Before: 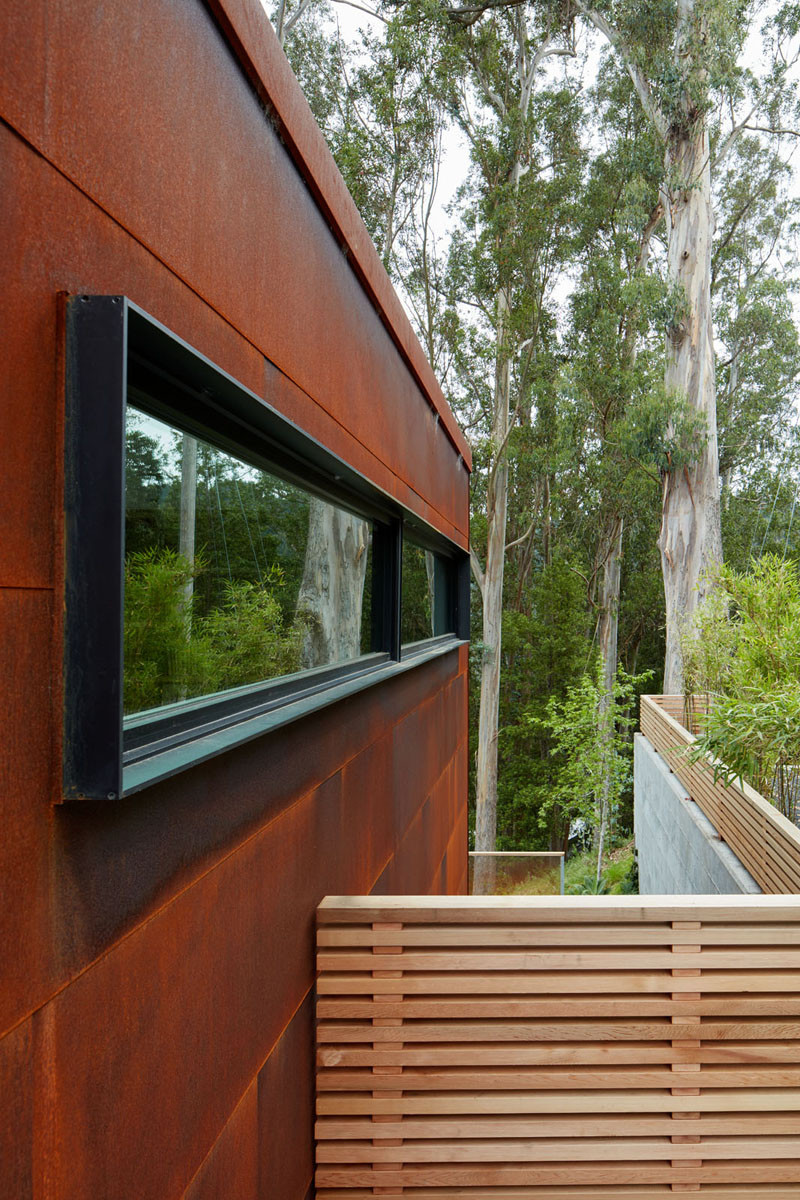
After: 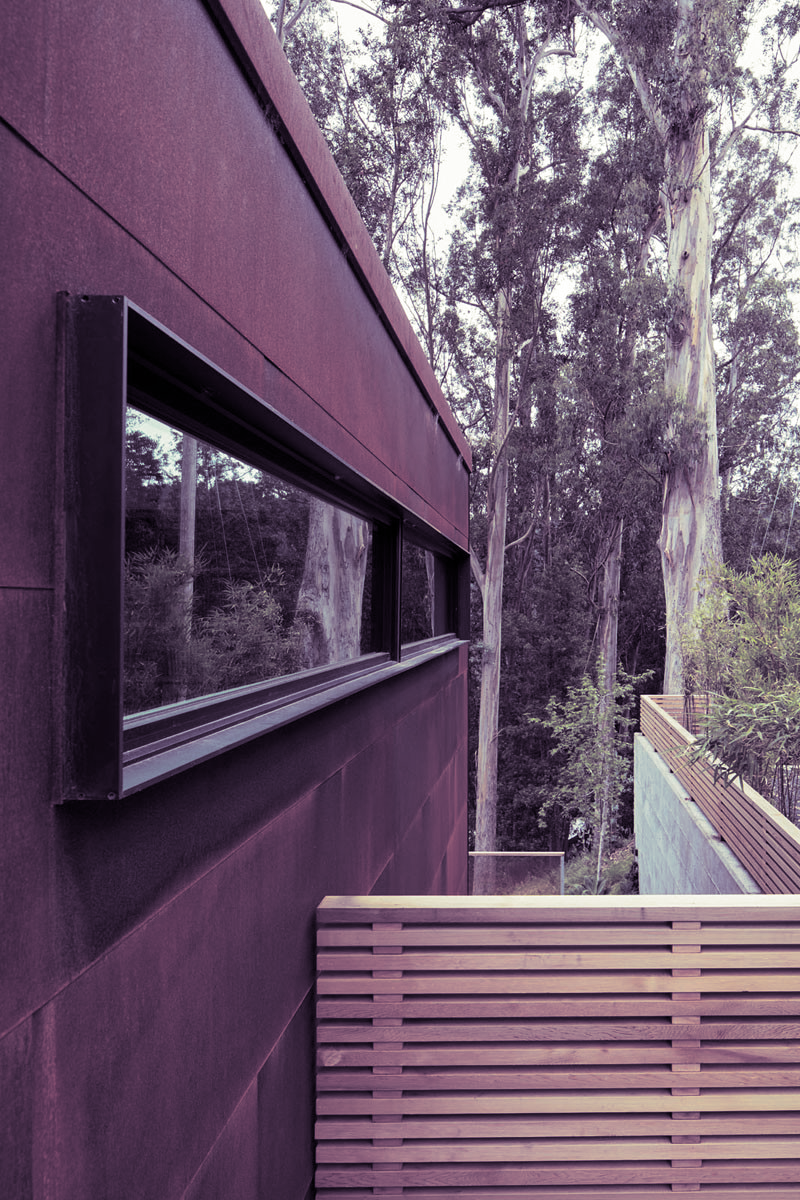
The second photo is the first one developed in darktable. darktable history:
split-toning: shadows › hue 266.4°, shadows › saturation 0.4, highlights › hue 61.2°, highlights › saturation 0.3, compress 0%
tone equalizer: on, module defaults
